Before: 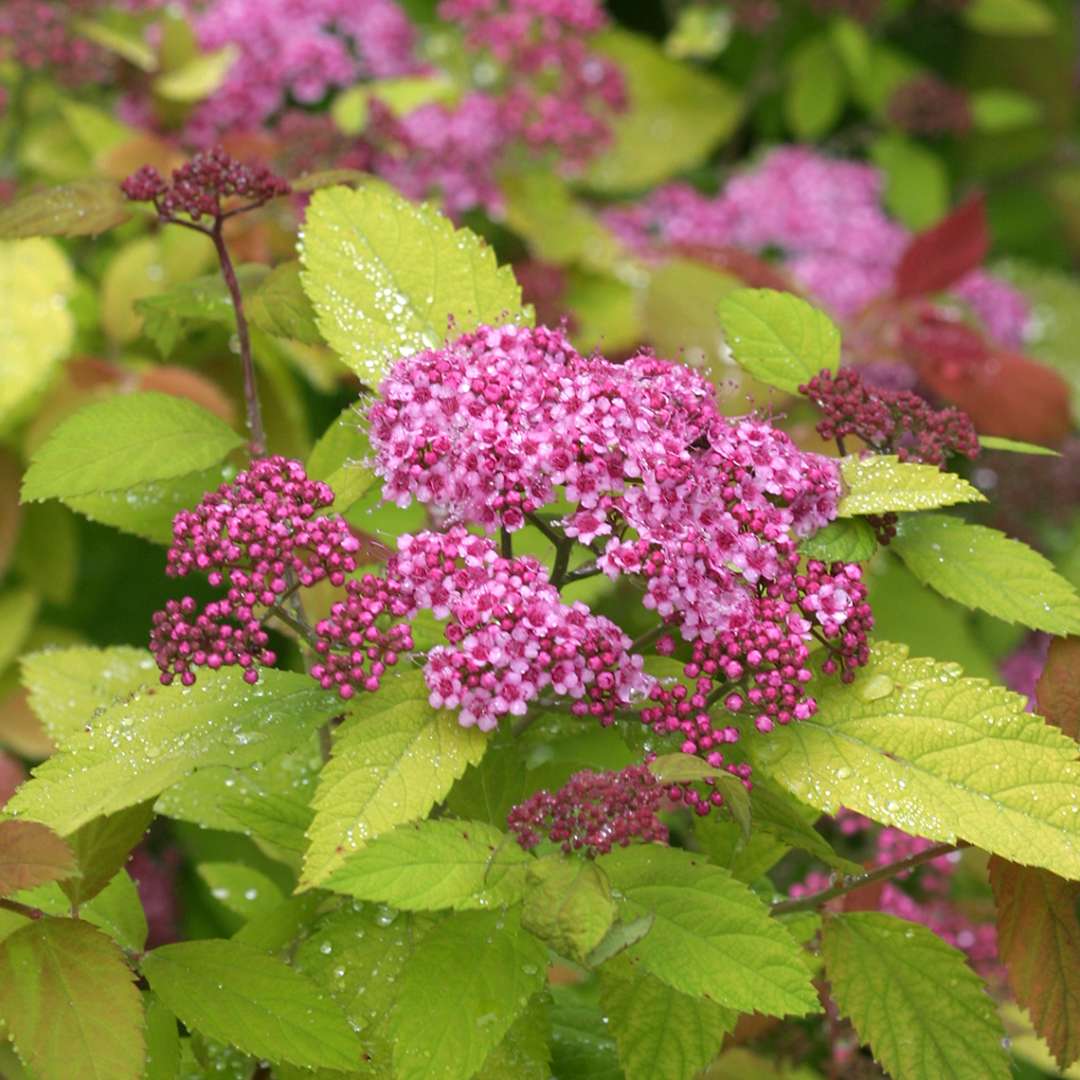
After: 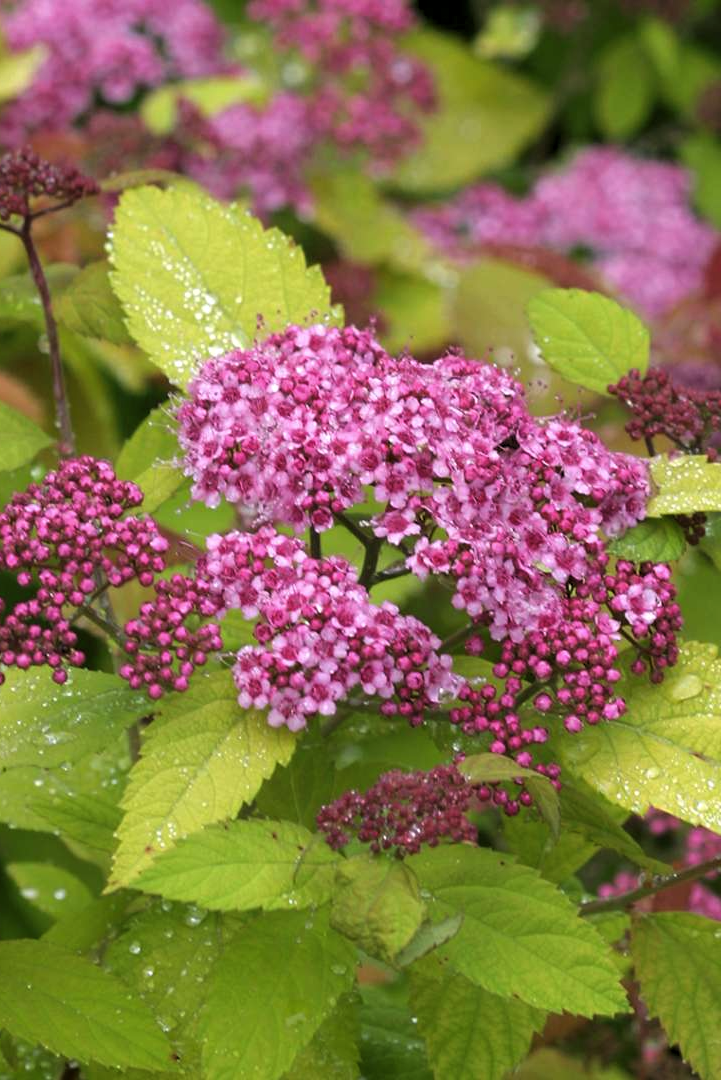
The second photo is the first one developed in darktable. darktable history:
crop and rotate: left 17.732%, right 15.423%
levels: mode automatic, black 0.023%, white 99.97%, levels [0.062, 0.494, 0.925]
